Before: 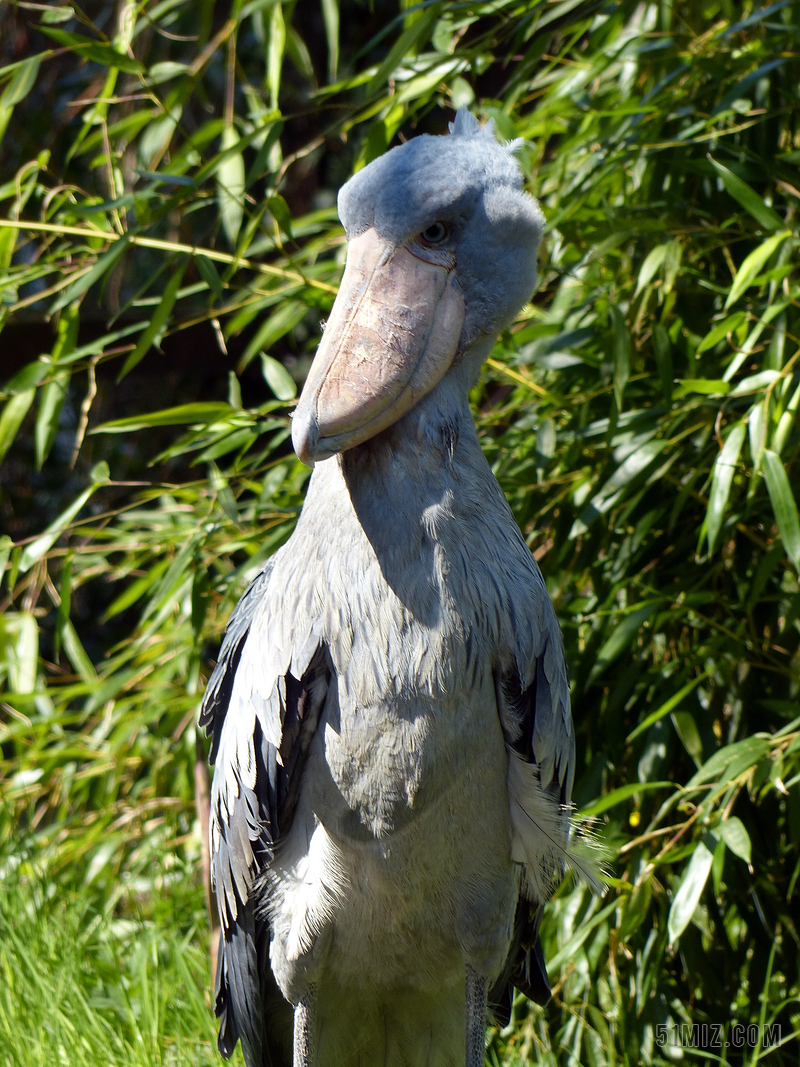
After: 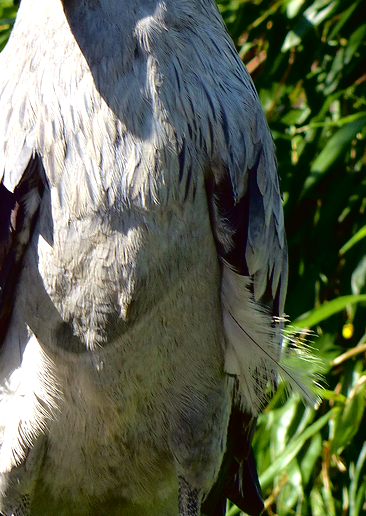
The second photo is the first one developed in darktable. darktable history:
crop: left 35.976%, top 45.819%, right 18.162%, bottom 5.807%
tone curve: curves: ch0 [(0, 0.013) (0.181, 0.074) (0.337, 0.304) (0.498, 0.485) (0.78, 0.742) (0.993, 0.954)]; ch1 [(0, 0) (0.294, 0.184) (0.359, 0.34) (0.362, 0.35) (0.43, 0.41) (0.469, 0.463) (0.495, 0.502) (0.54, 0.563) (0.612, 0.641) (1, 1)]; ch2 [(0, 0) (0.44, 0.437) (0.495, 0.502) (0.524, 0.534) (0.557, 0.56) (0.634, 0.654) (0.728, 0.722) (1, 1)], color space Lab, independent channels, preserve colors none
exposure: black level correction 0, exposure 0.5 EV, compensate exposure bias true, compensate highlight preservation false
